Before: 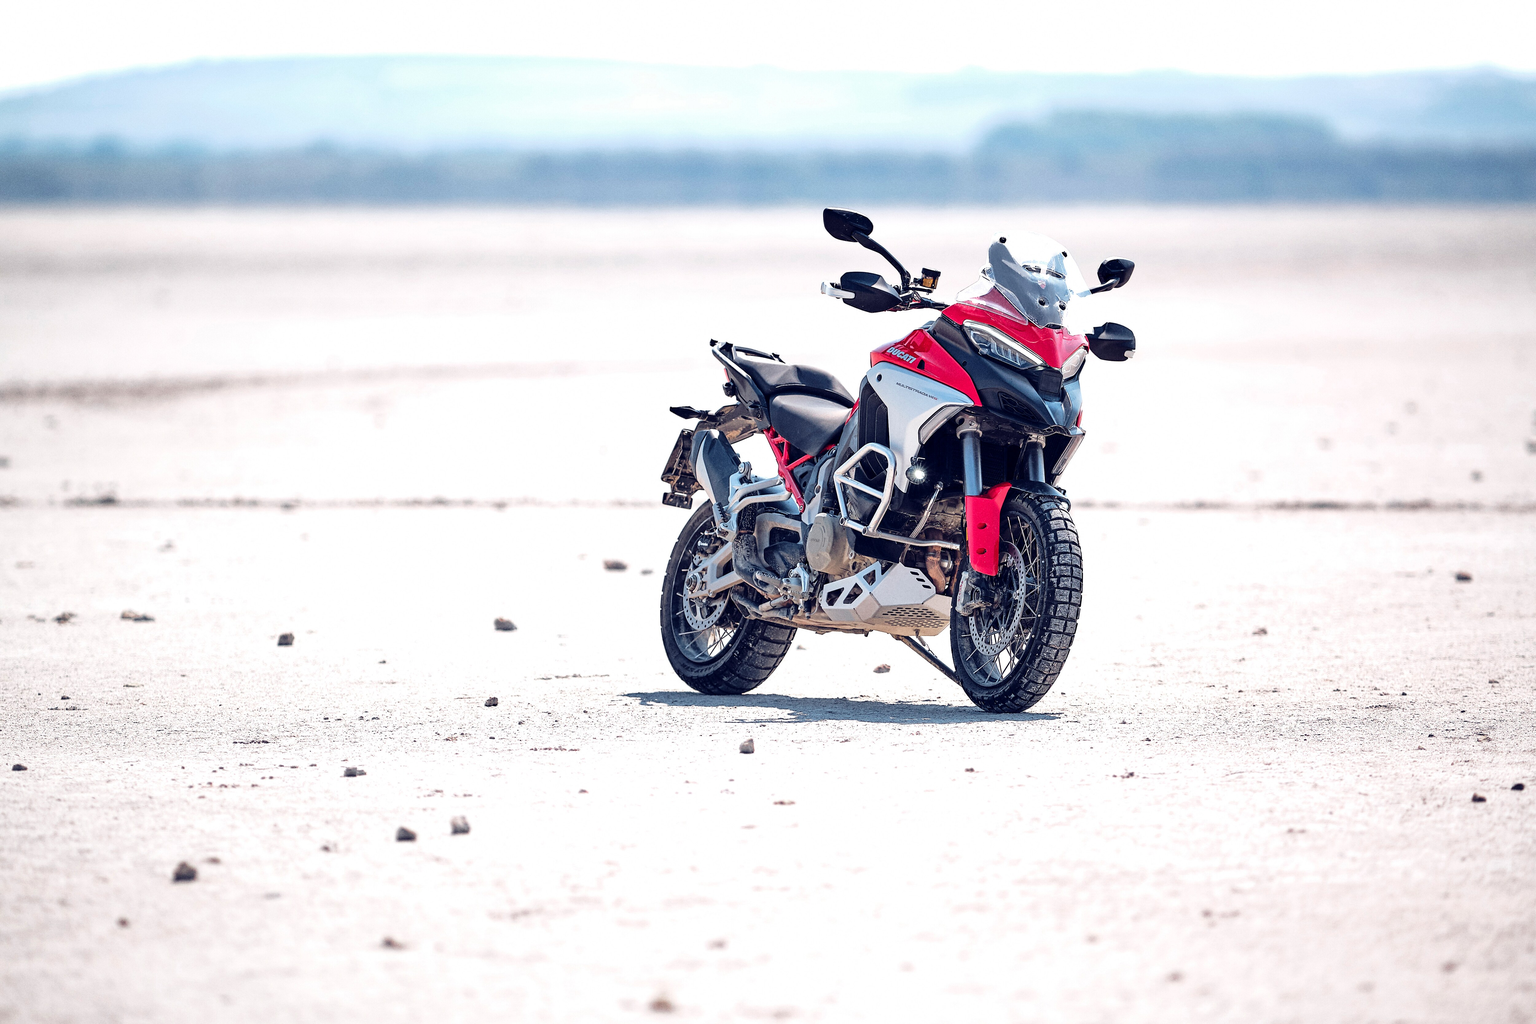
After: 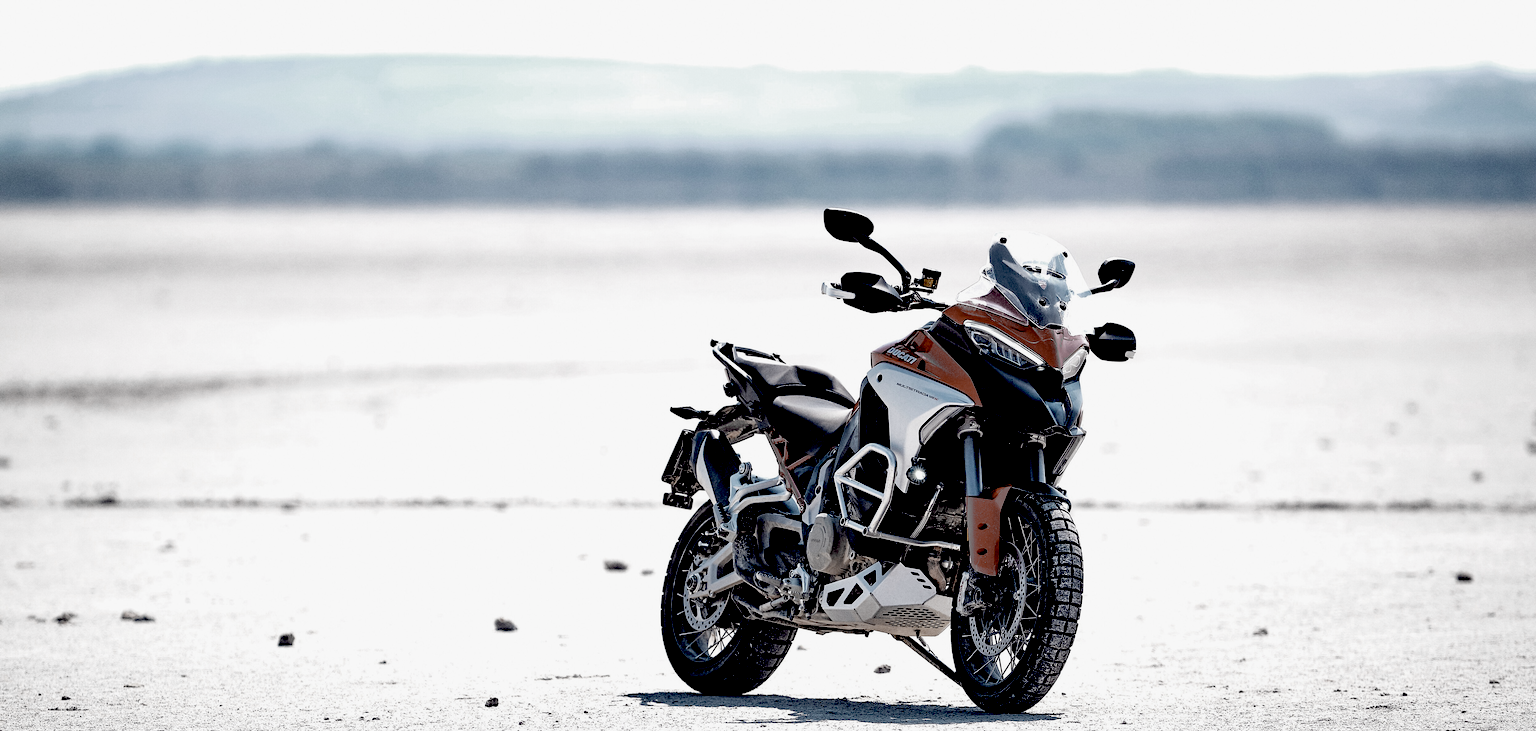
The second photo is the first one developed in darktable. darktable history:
crop: right 0.001%, bottom 28.574%
color zones: curves: ch0 [(0, 0.487) (0.241, 0.395) (0.434, 0.373) (0.658, 0.412) (0.838, 0.487)]; ch1 [(0, 0) (0.053, 0.053) (0.211, 0.202) (0.579, 0.259) (0.781, 0.241)]
exposure: black level correction 0.098, exposure -0.09 EV, compensate exposure bias true, compensate highlight preservation false
